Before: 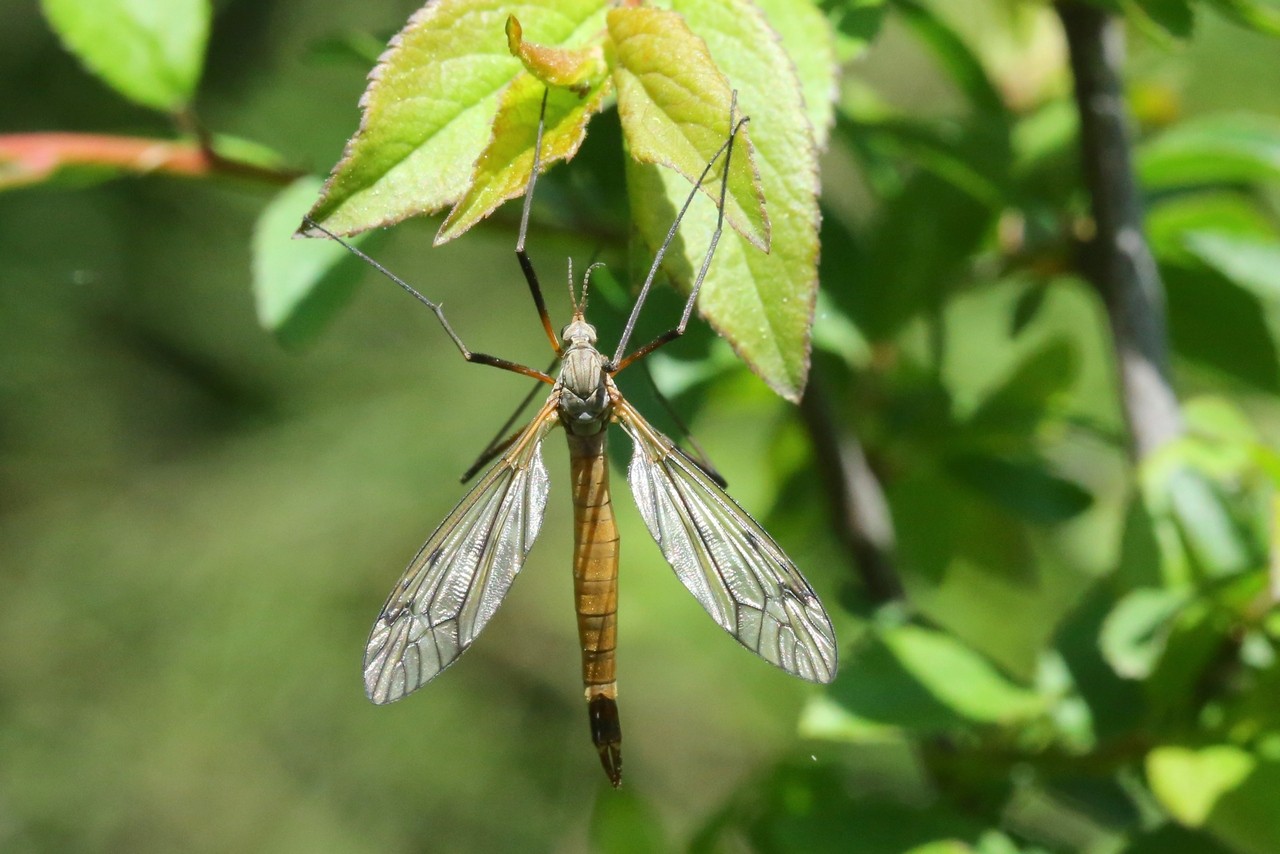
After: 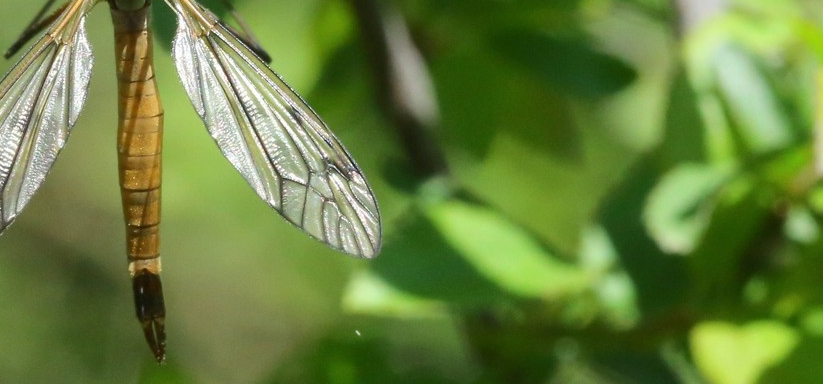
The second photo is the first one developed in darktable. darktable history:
crop and rotate: left 35.639%, top 49.96%, bottom 4.984%
